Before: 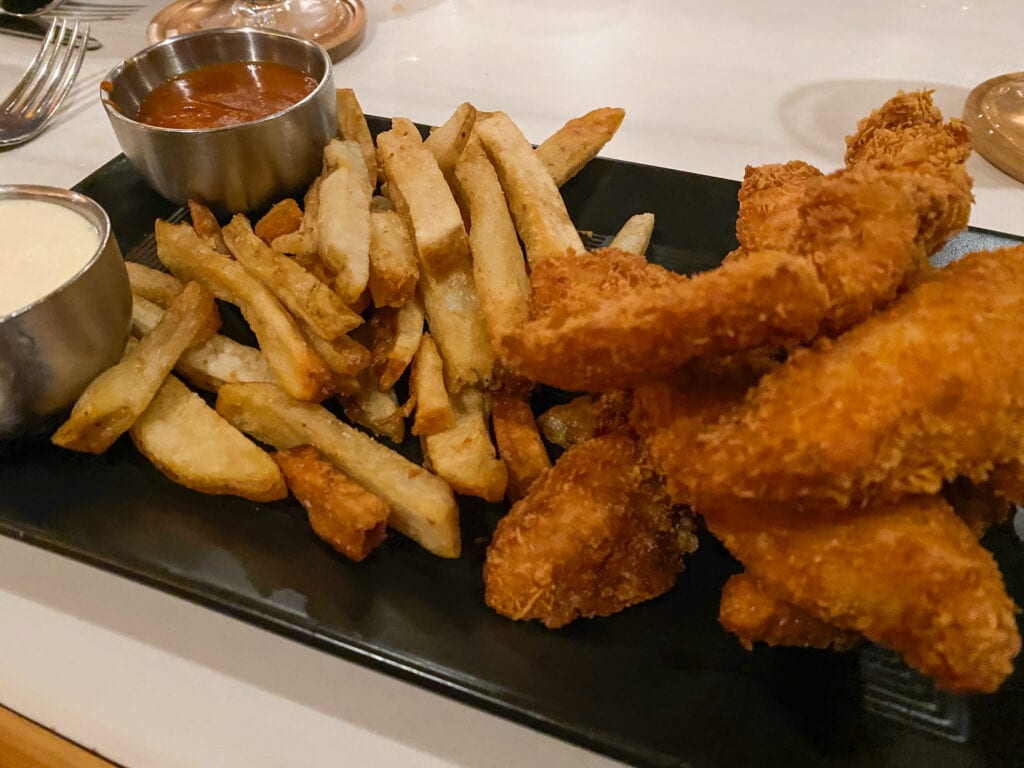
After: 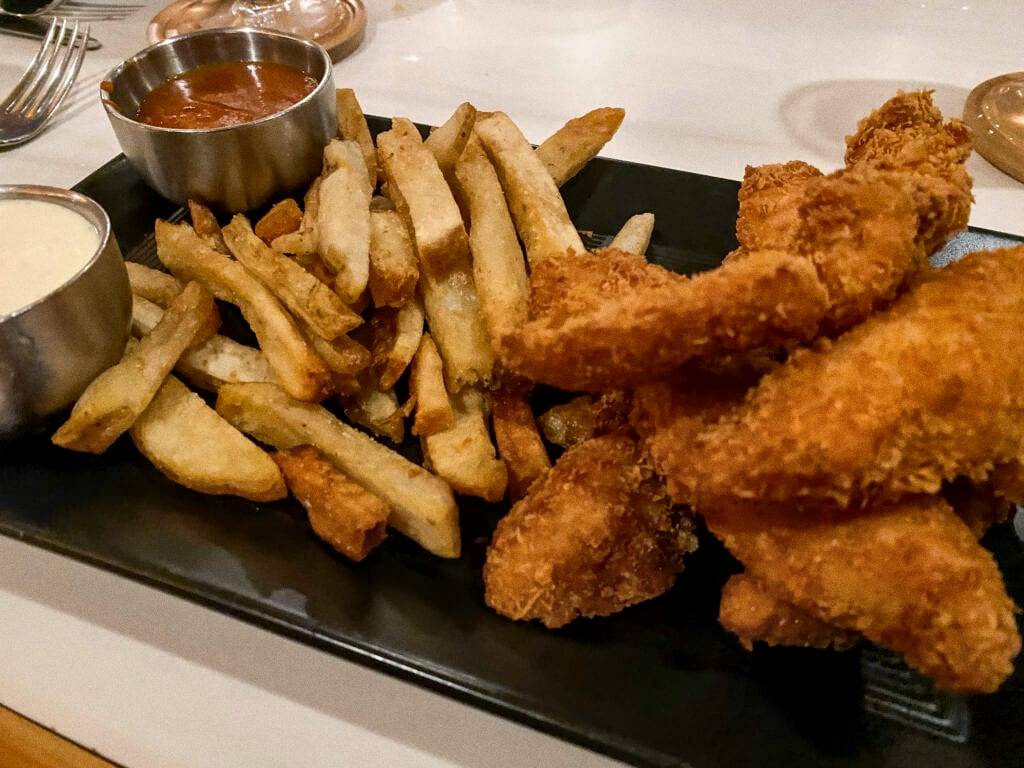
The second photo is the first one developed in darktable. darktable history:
local contrast: mode bilateral grid, contrast 20, coarseness 50, detail 159%, midtone range 0.2
grain: coarseness 0.09 ISO
